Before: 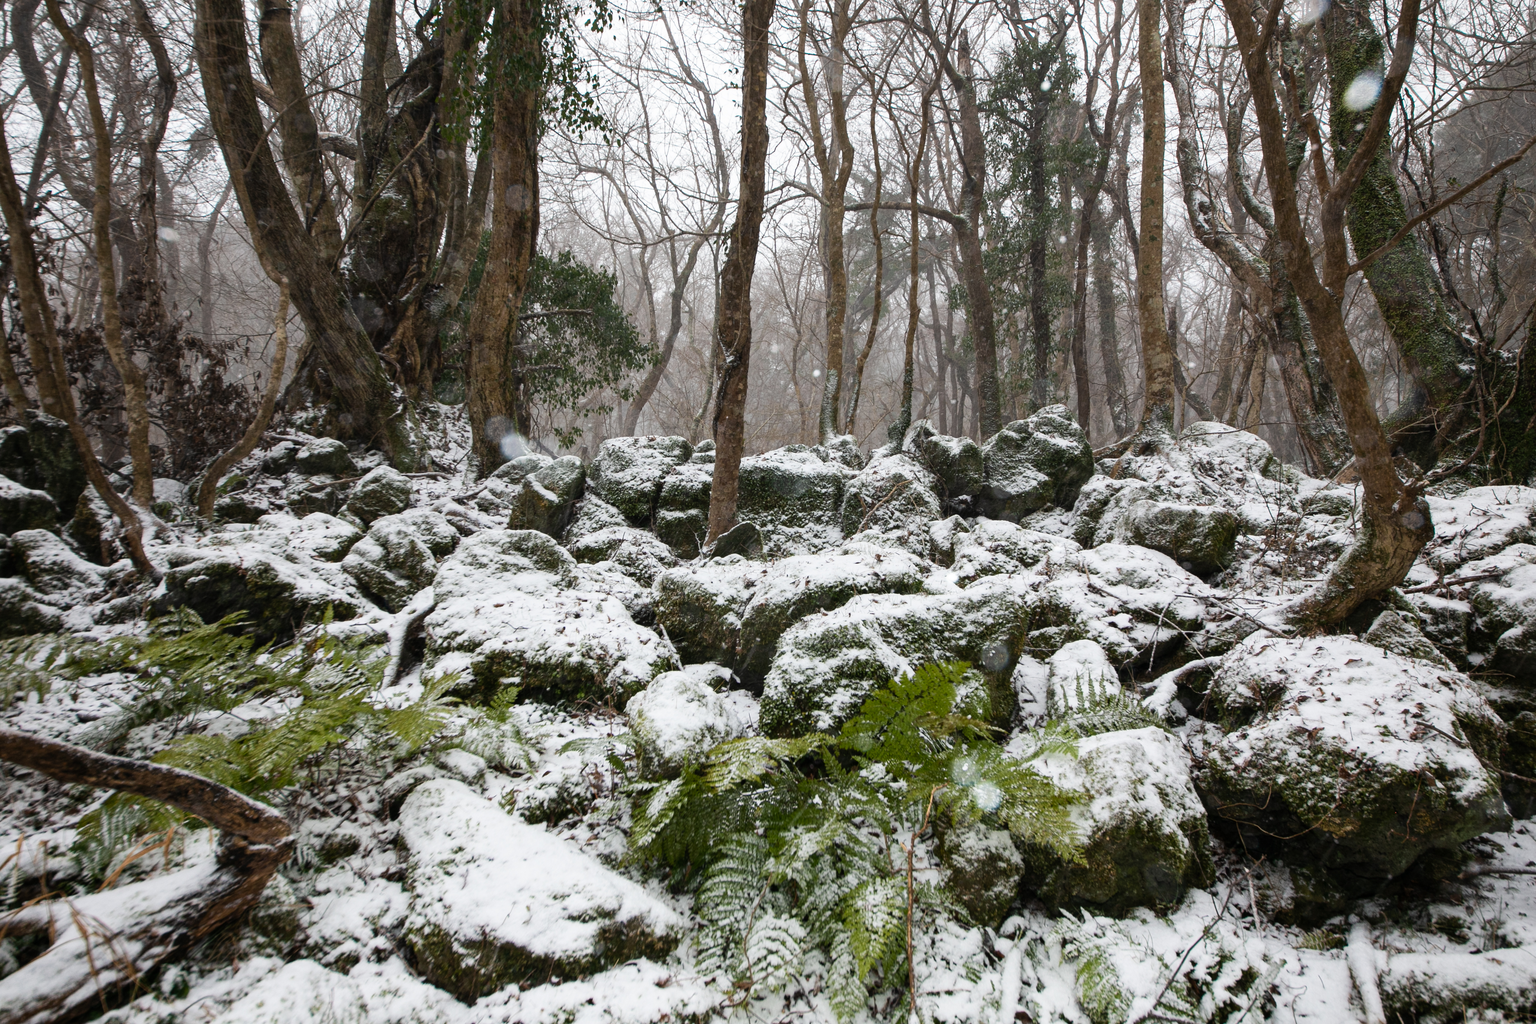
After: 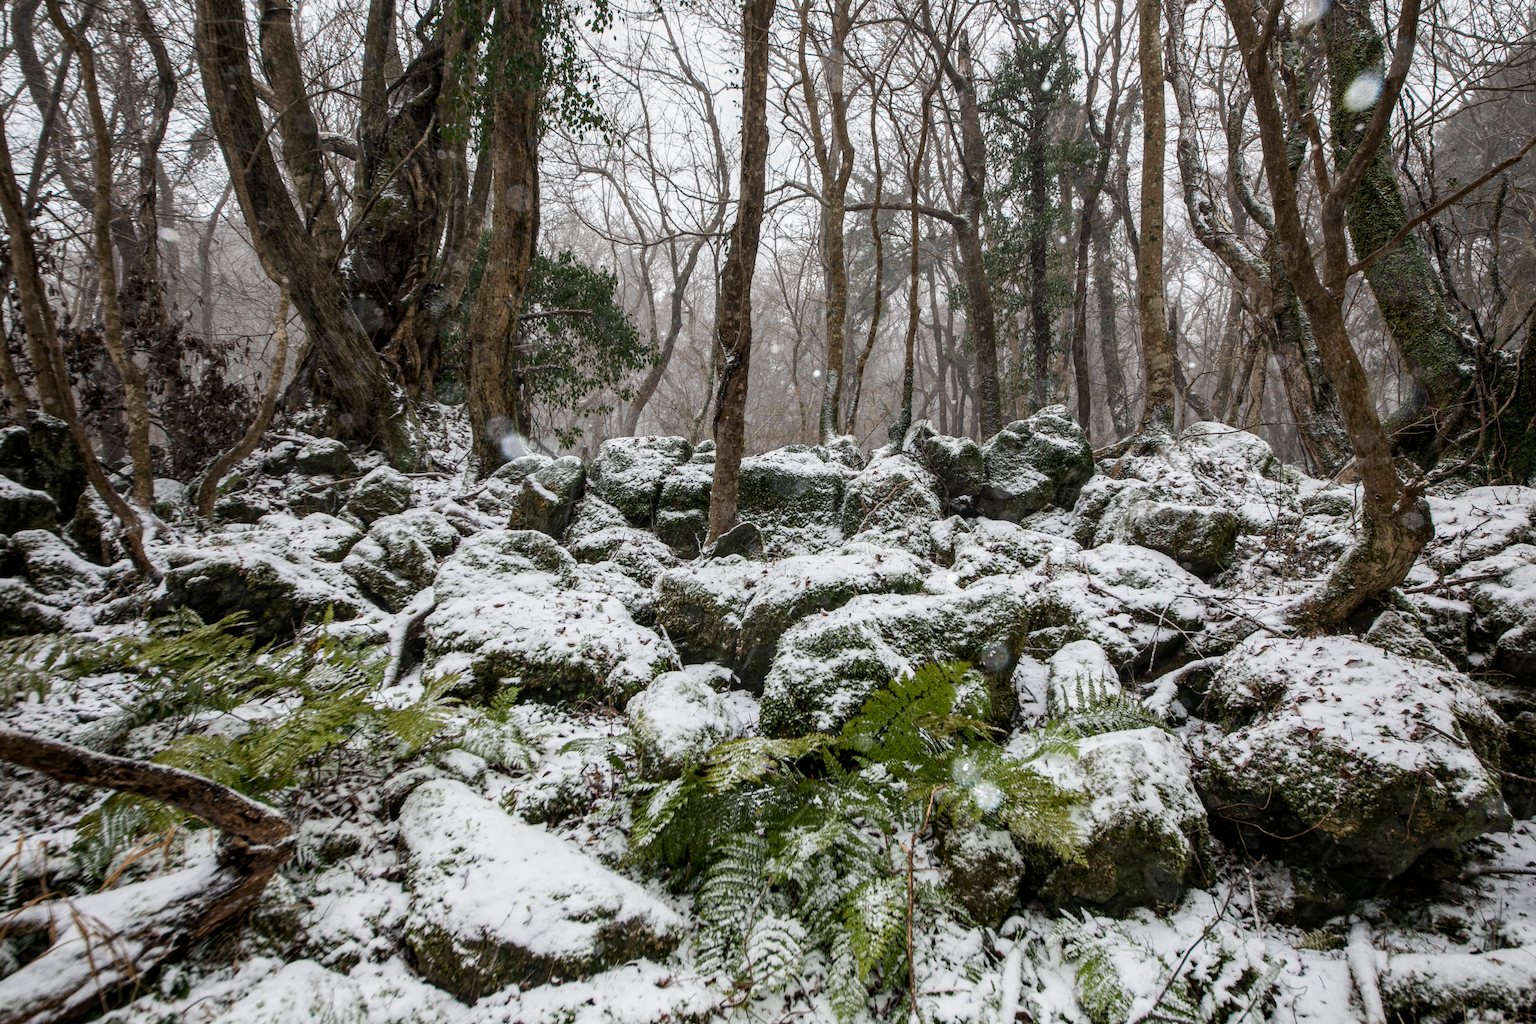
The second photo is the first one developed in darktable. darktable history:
exposure: black level correction 0, exposure 0.5 EV, compensate exposure bias true, compensate highlight preservation false
local contrast: highlights 35%, detail 135%
